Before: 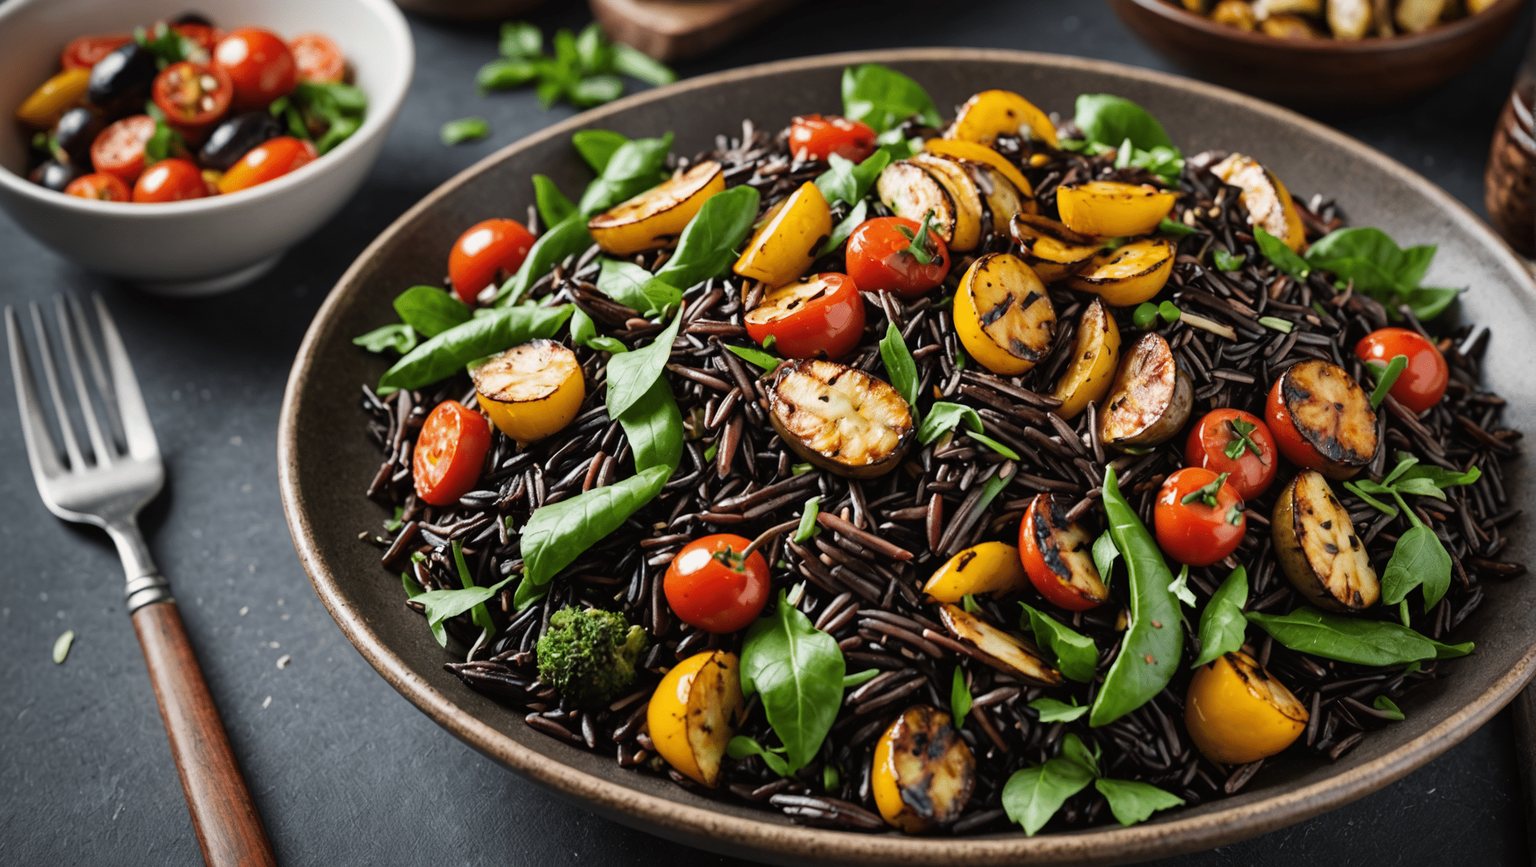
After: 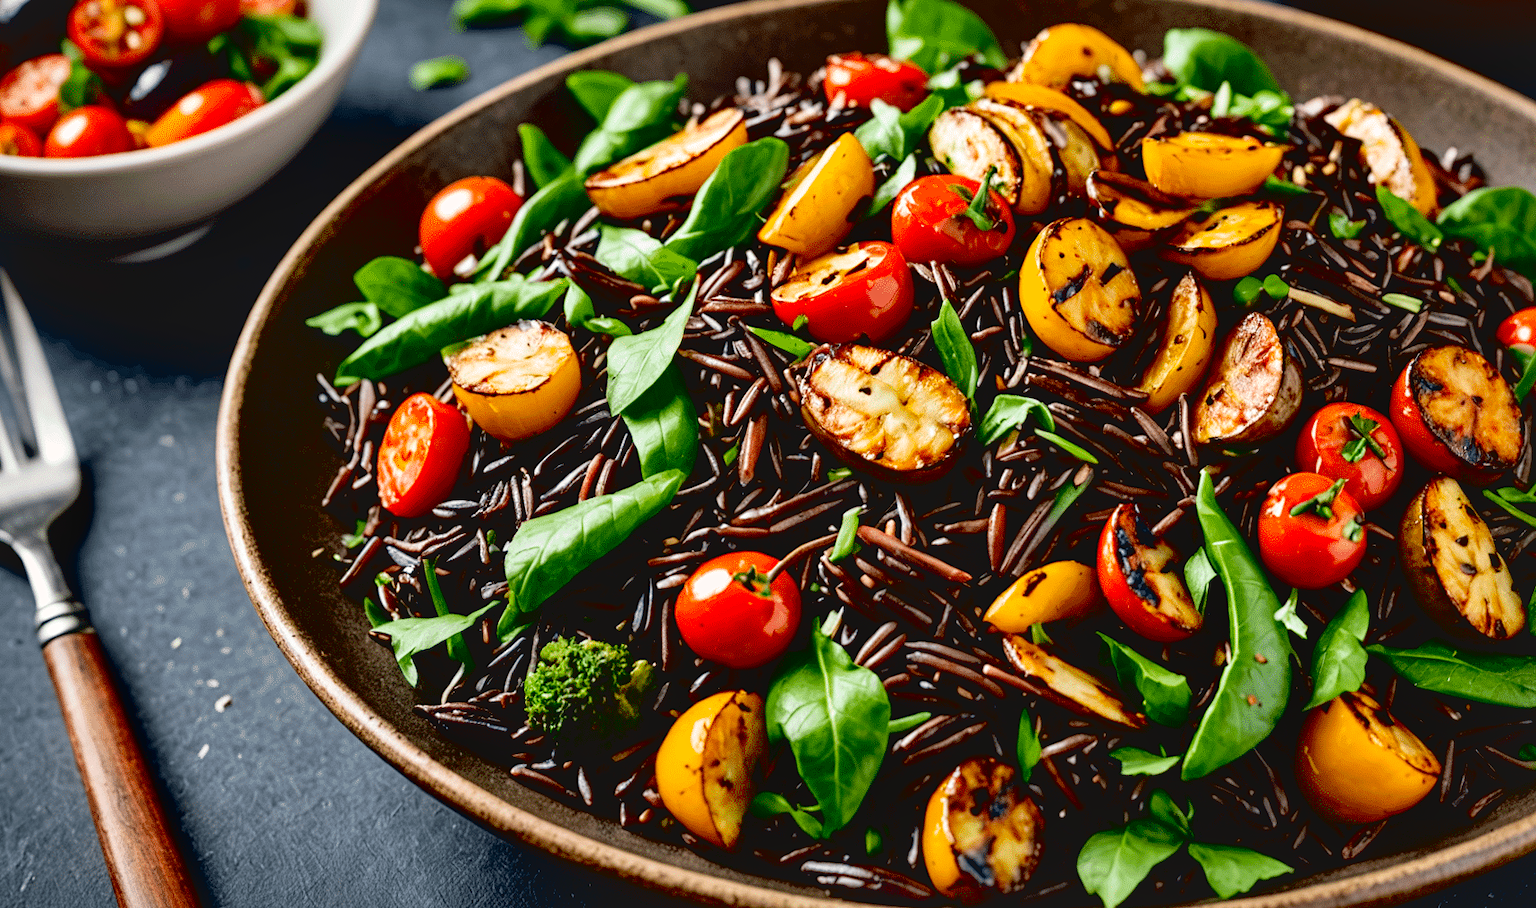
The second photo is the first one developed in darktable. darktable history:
contrast equalizer: y [[0.5, 0.5, 0.5, 0.512, 0.552, 0.62], [0.5 ×6], [0.5 ×4, 0.504, 0.553], [0 ×6], [0 ×6]]
local contrast: mode bilateral grid, contrast 25, coarseness 59, detail 152%, midtone range 0.2
contrast brightness saturation: contrast -0.173, saturation 0.188
crop: left 6.271%, top 8.141%, right 9.539%, bottom 3.691%
velvia: on, module defaults
exposure: black level correction 0.032, exposure 0.304 EV, compensate exposure bias true, compensate highlight preservation false
